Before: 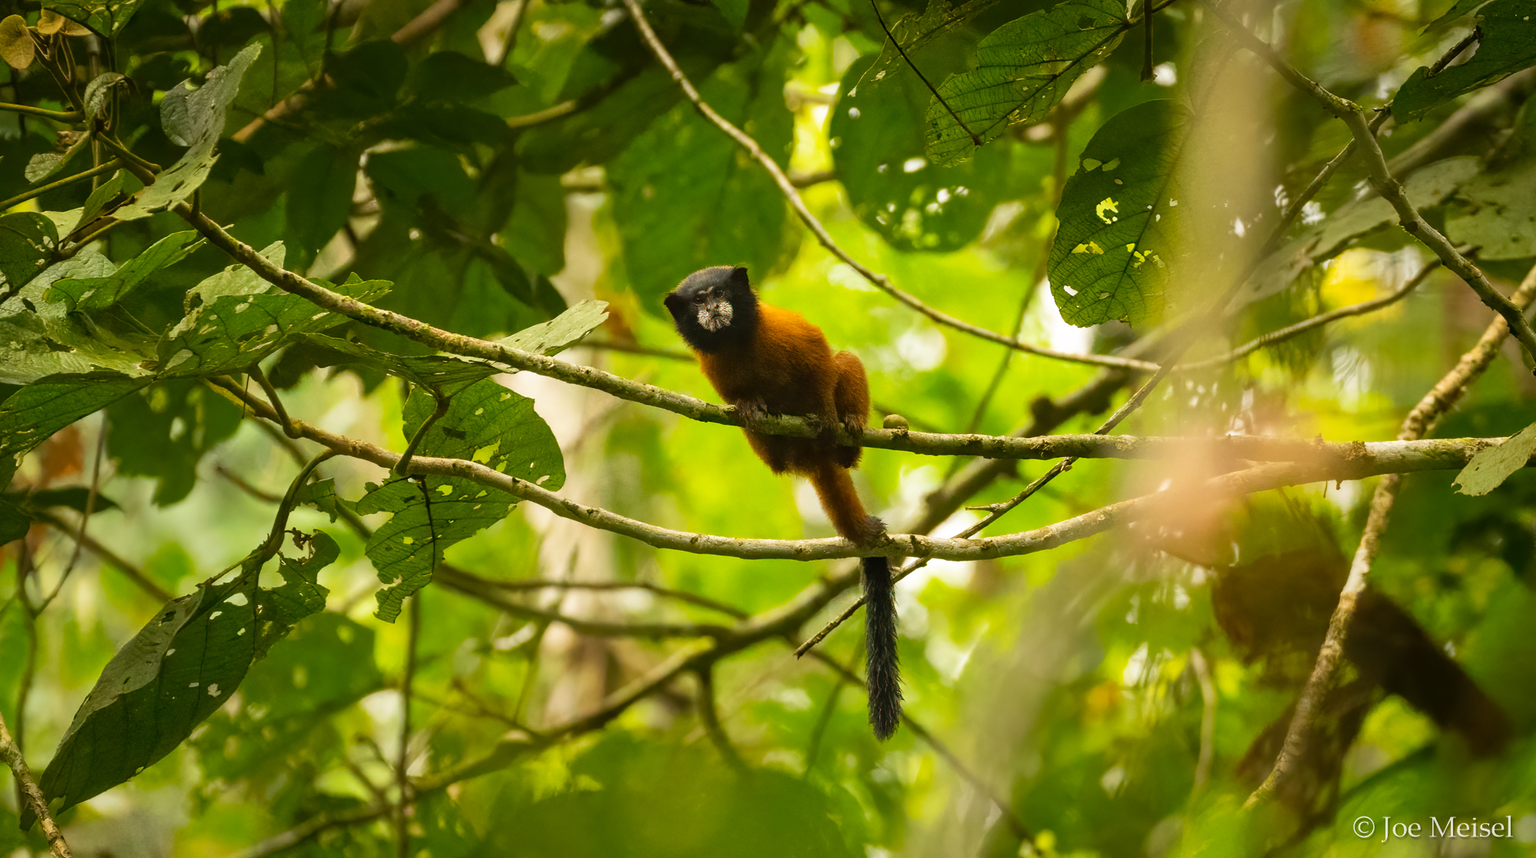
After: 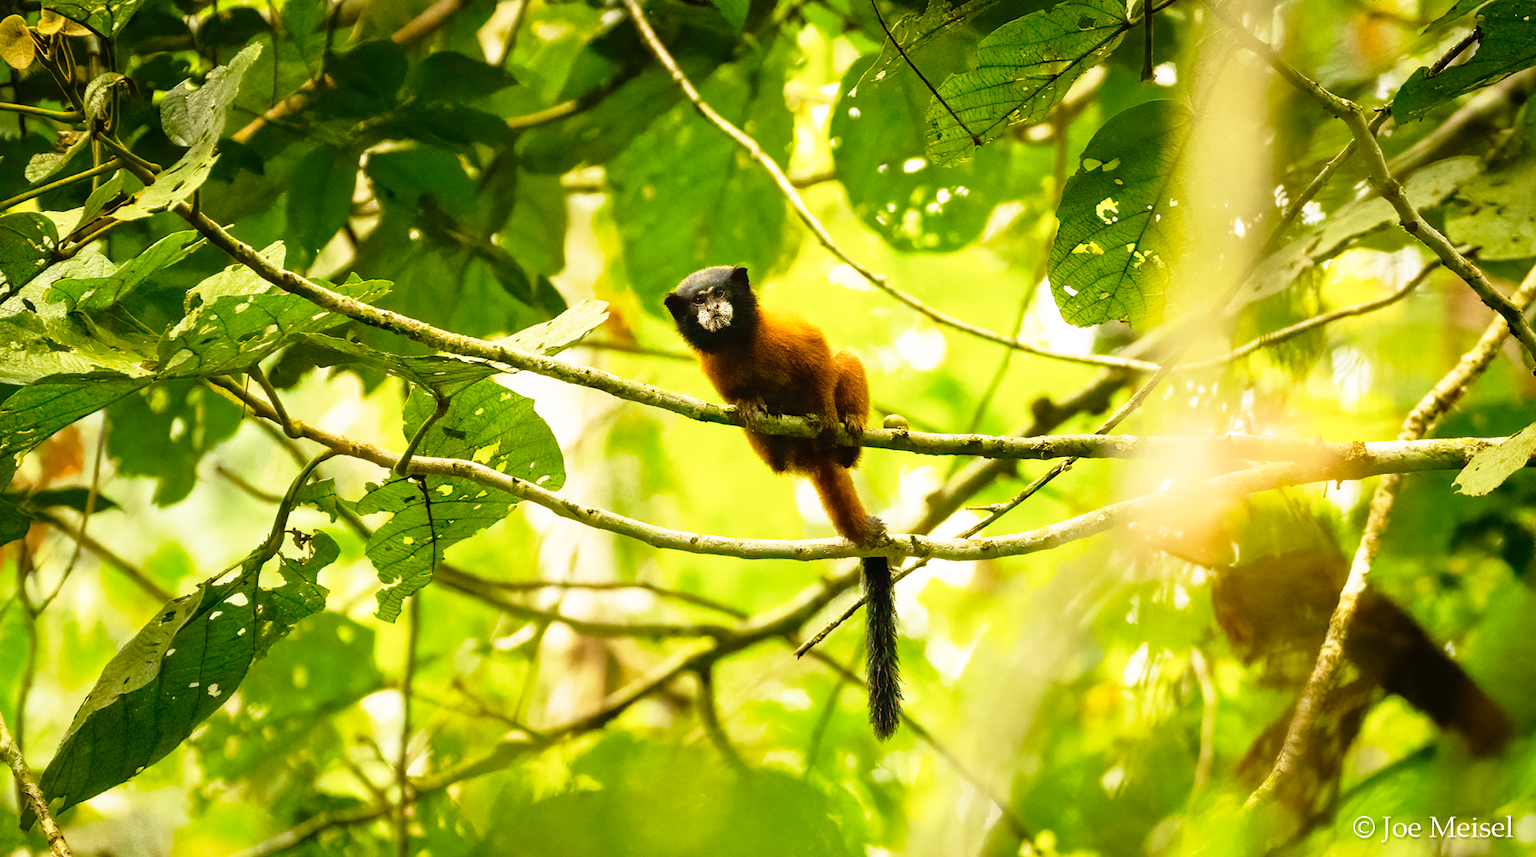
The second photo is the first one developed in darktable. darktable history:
base curve: curves: ch0 [(0, 0) (0.012, 0.01) (0.073, 0.168) (0.31, 0.711) (0.645, 0.957) (1, 1)], preserve colors none
grain: coarseness 0.09 ISO, strength 10%
